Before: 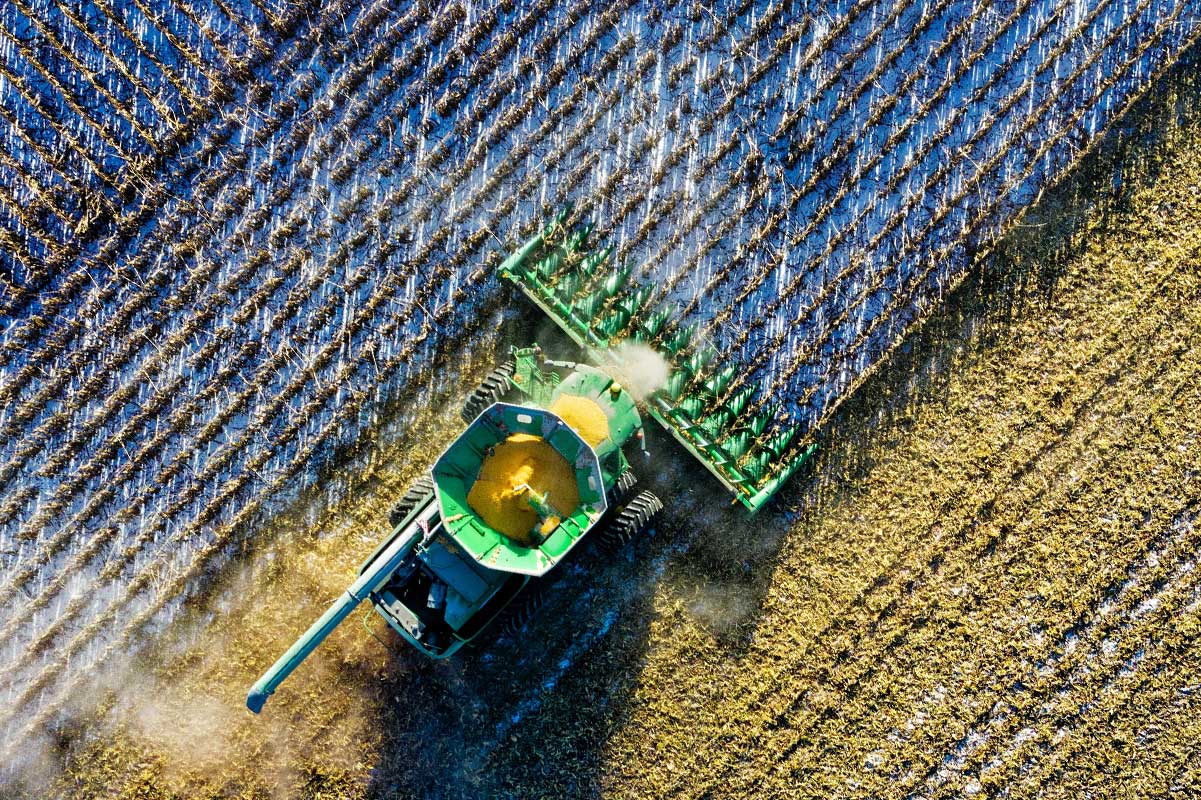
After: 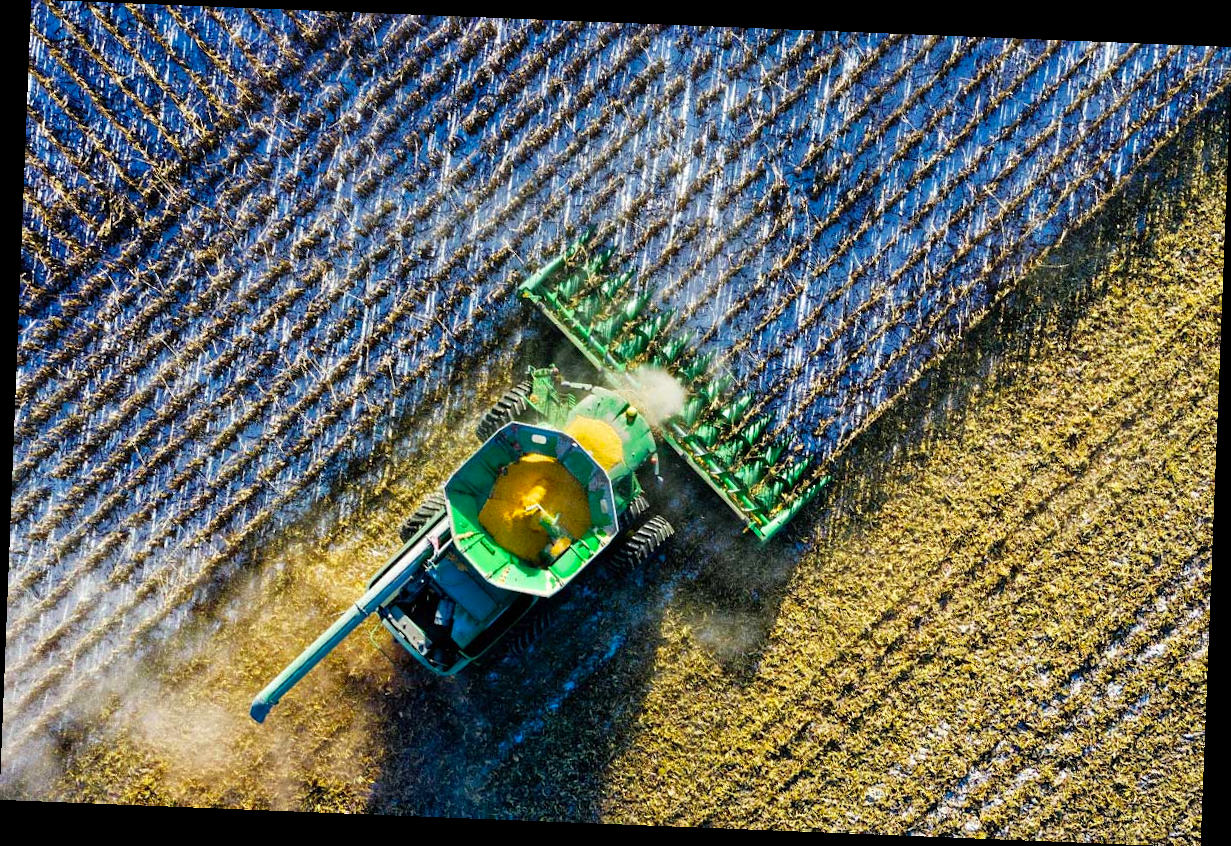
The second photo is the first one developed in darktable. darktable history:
color balance: output saturation 110%
rotate and perspective: rotation 2.27°, automatic cropping off
sharpen: radius 2.883, amount 0.868, threshold 47.523
